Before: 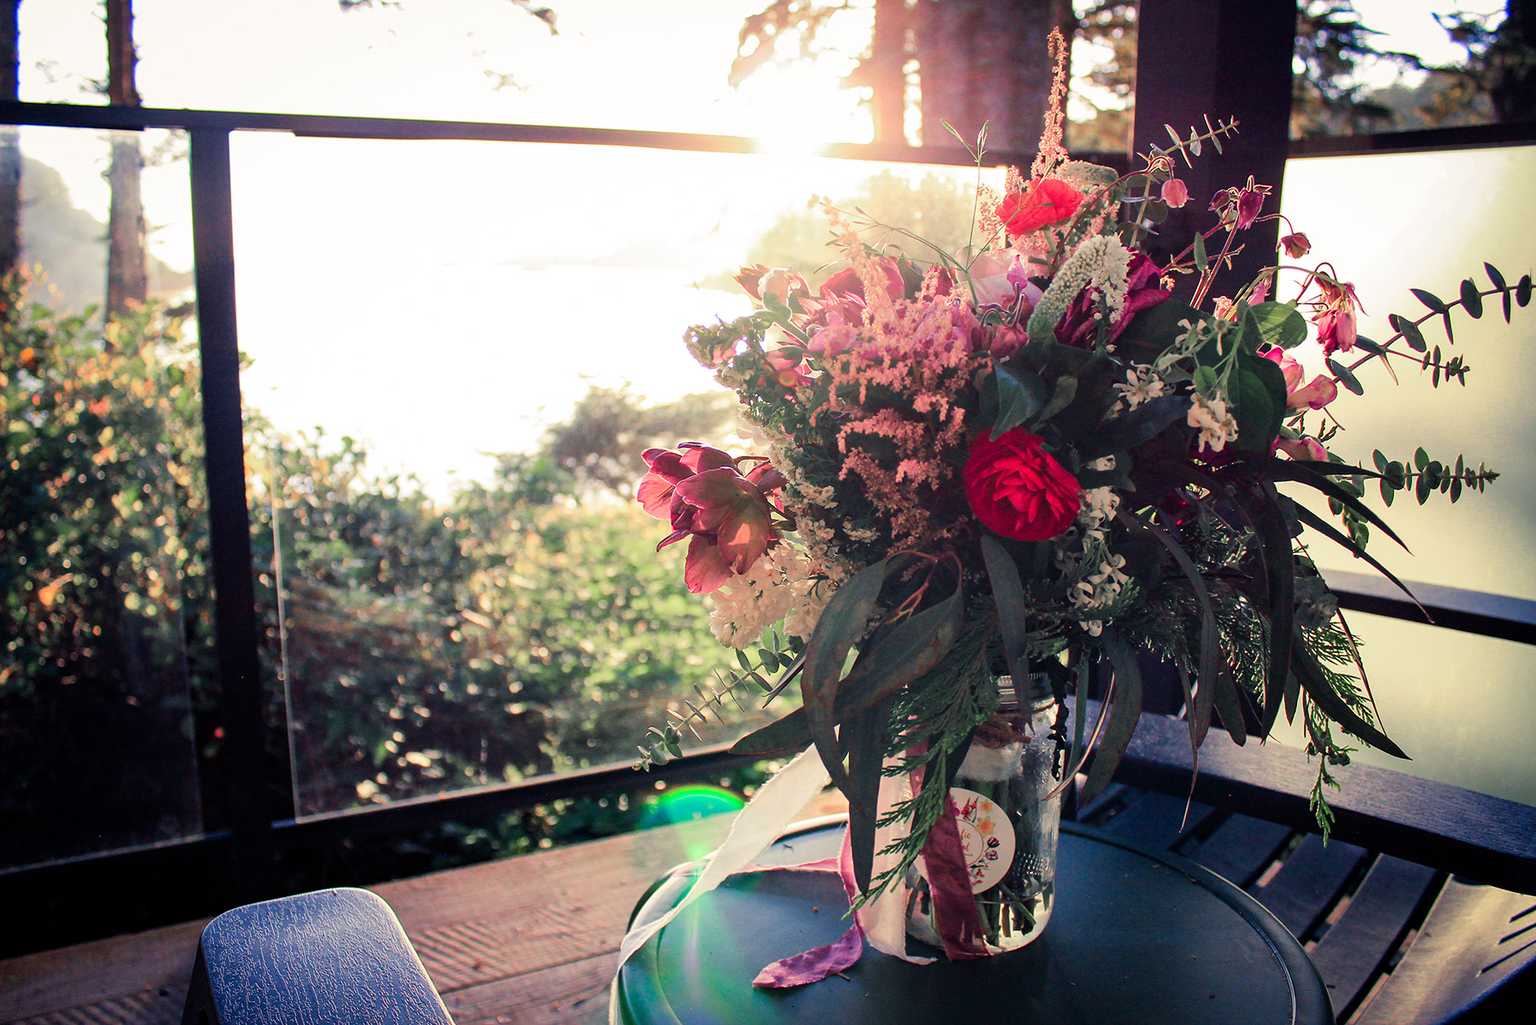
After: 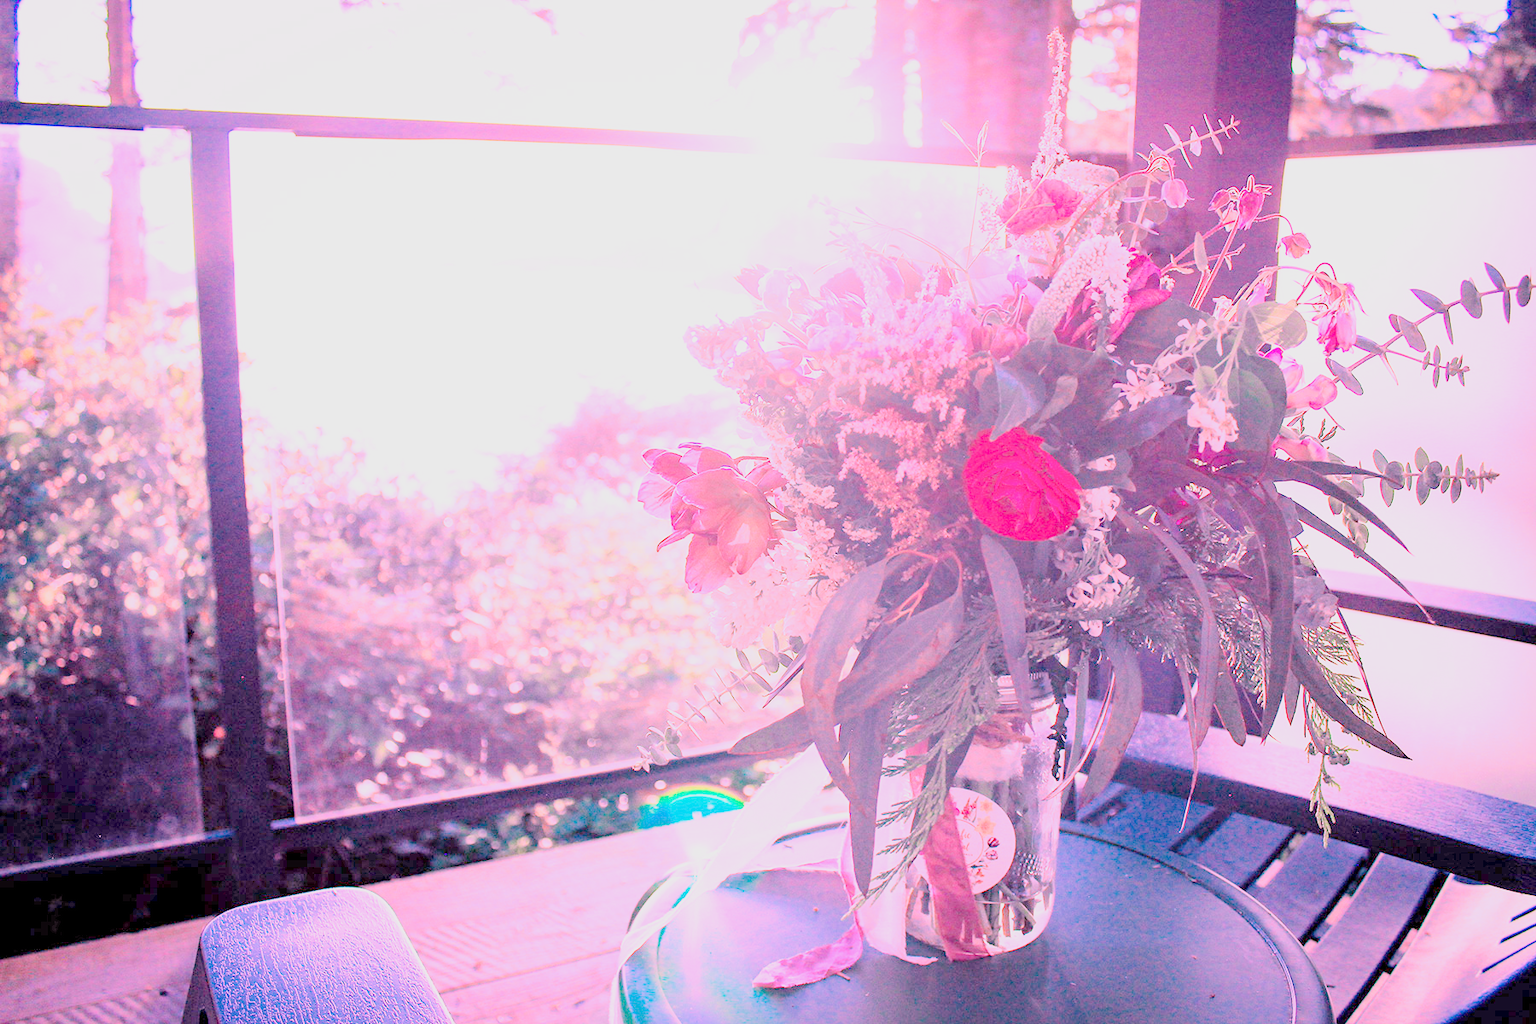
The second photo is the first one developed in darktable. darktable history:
white balance: red 2.012, blue 1.687
highlight reconstruction: iterations 1, diameter of reconstruction 64 px
filmic rgb: black relative exposure -7.65 EV, white relative exposure 4.56 EV, hardness 3.61, color science v6 (2022)
exposure: black level correction 0, exposure 0.7 EV, compensate exposure bias true, compensate highlight preservation false
